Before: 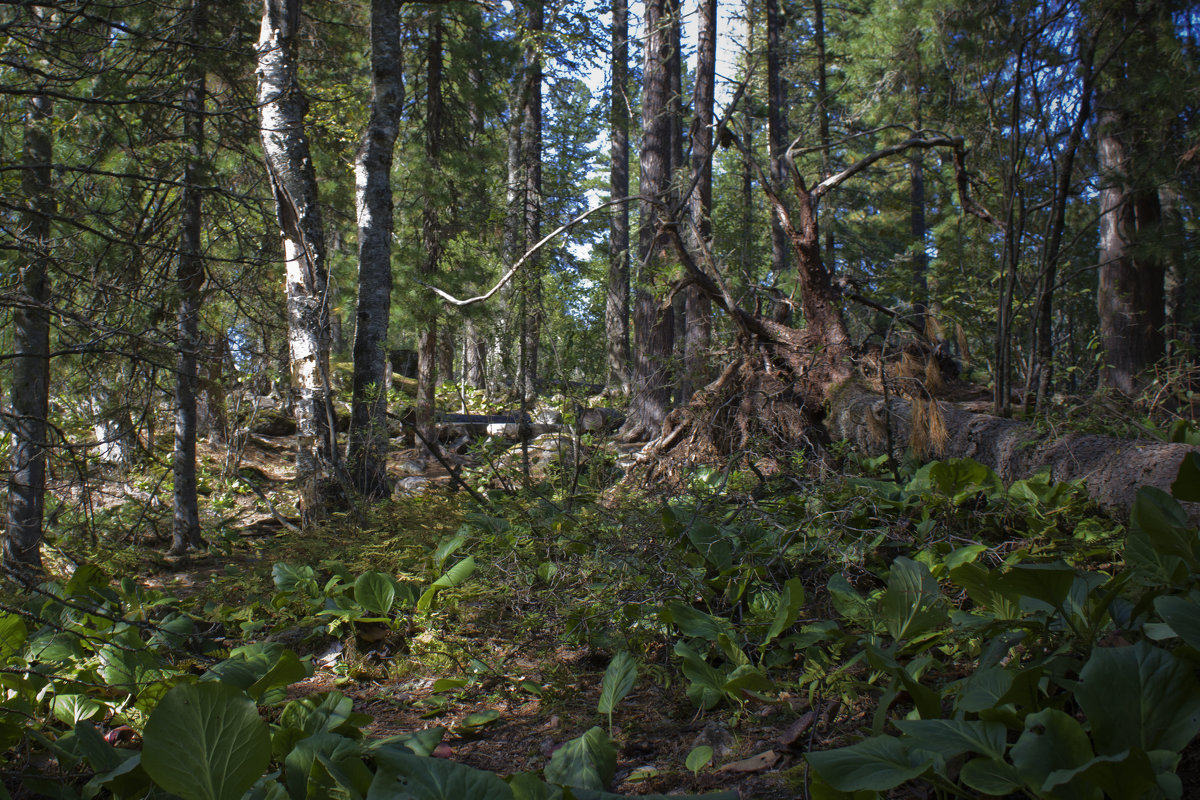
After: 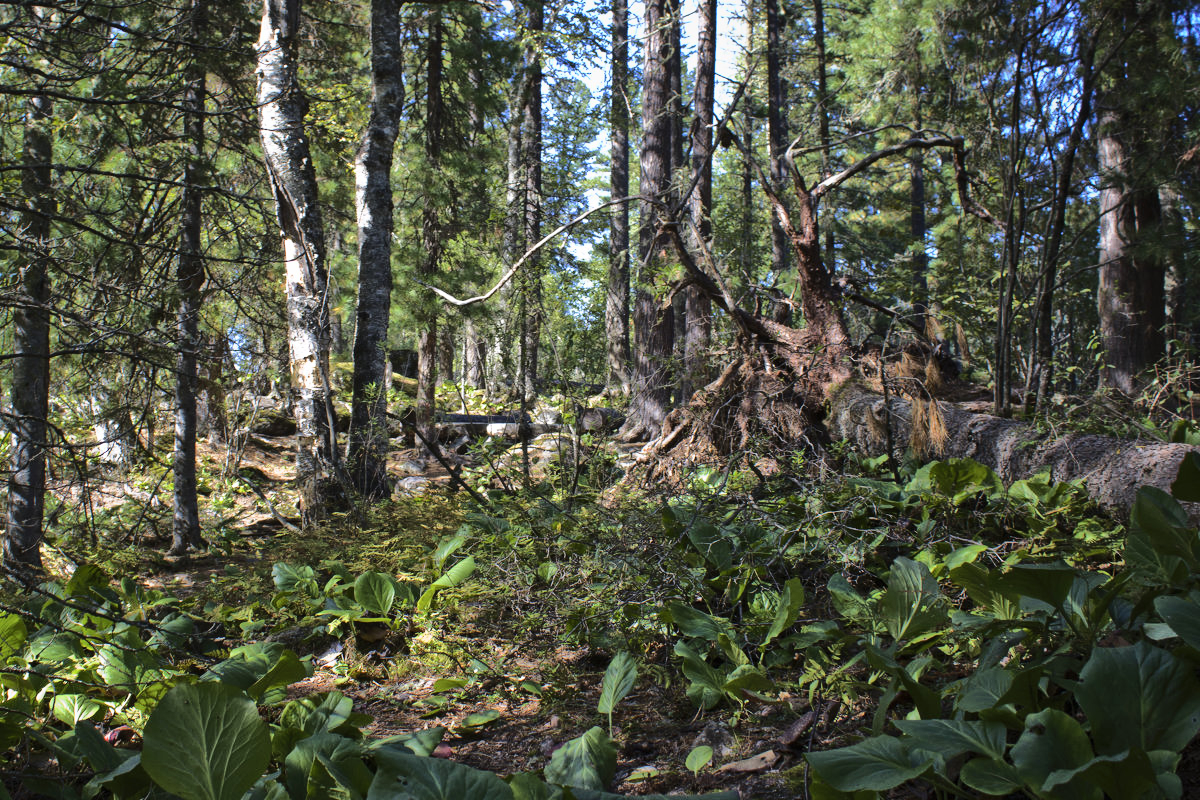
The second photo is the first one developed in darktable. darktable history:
base curve: curves: ch0 [(0, 0) (0.028, 0.03) (0.121, 0.232) (0.46, 0.748) (0.859, 0.968) (1, 1)]
shadows and highlights: radius 107.71, shadows 40.95, highlights -71.7, low approximation 0.01, soften with gaussian
